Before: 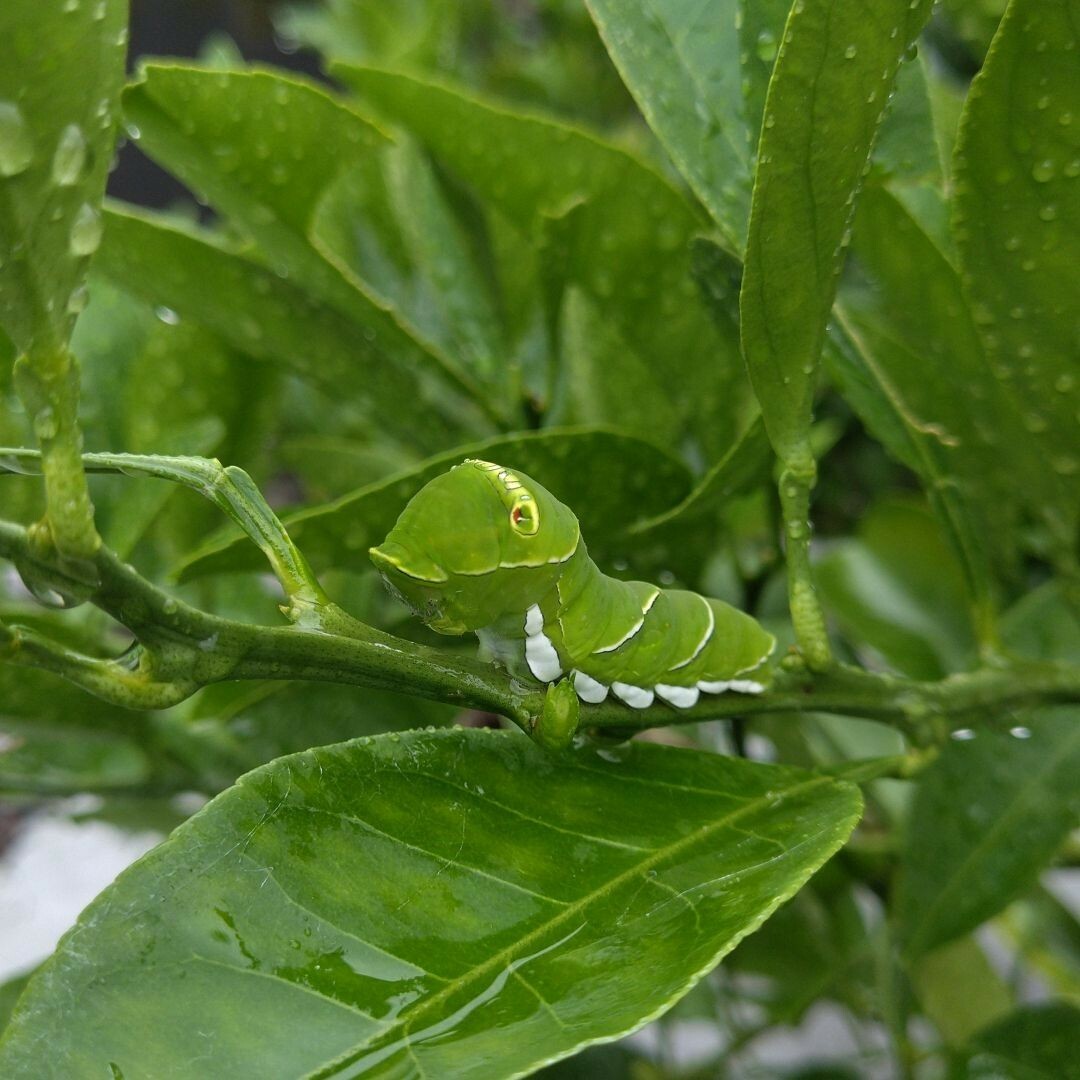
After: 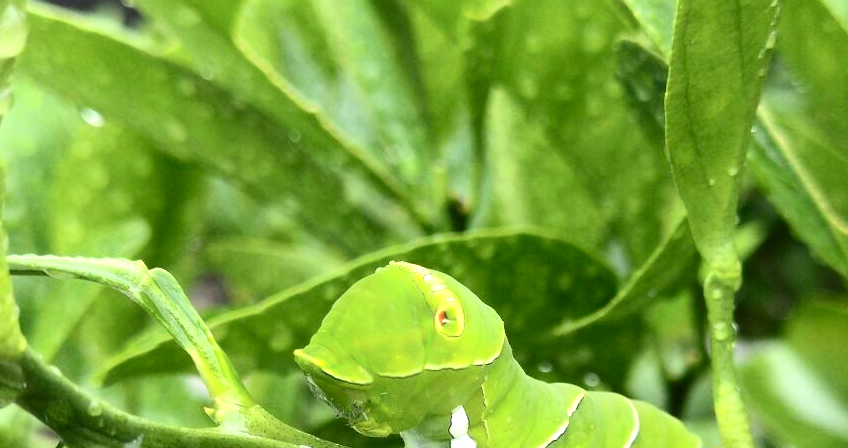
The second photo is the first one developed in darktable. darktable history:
contrast brightness saturation: contrast 0.28
contrast equalizer: octaves 7, y [[0.502, 0.505, 0.512, 0.529, 0.564, 0.588], [0.5 ×6], [0.502, 0.505, 0.512, 0.529, 0.564, 0.588], [0, 0.001, 0.001, 0.004, 0.008, 0.011], [0, 0.001, 0.001, 0.004, 0.008, 0.011]], mix -1
exposure: exposure 1.25 EV, compensate exposure bias true, compensate highlight preservation false
crop: left 7.036%, top 18.398%, right 14.379%, bottom 40.043%
